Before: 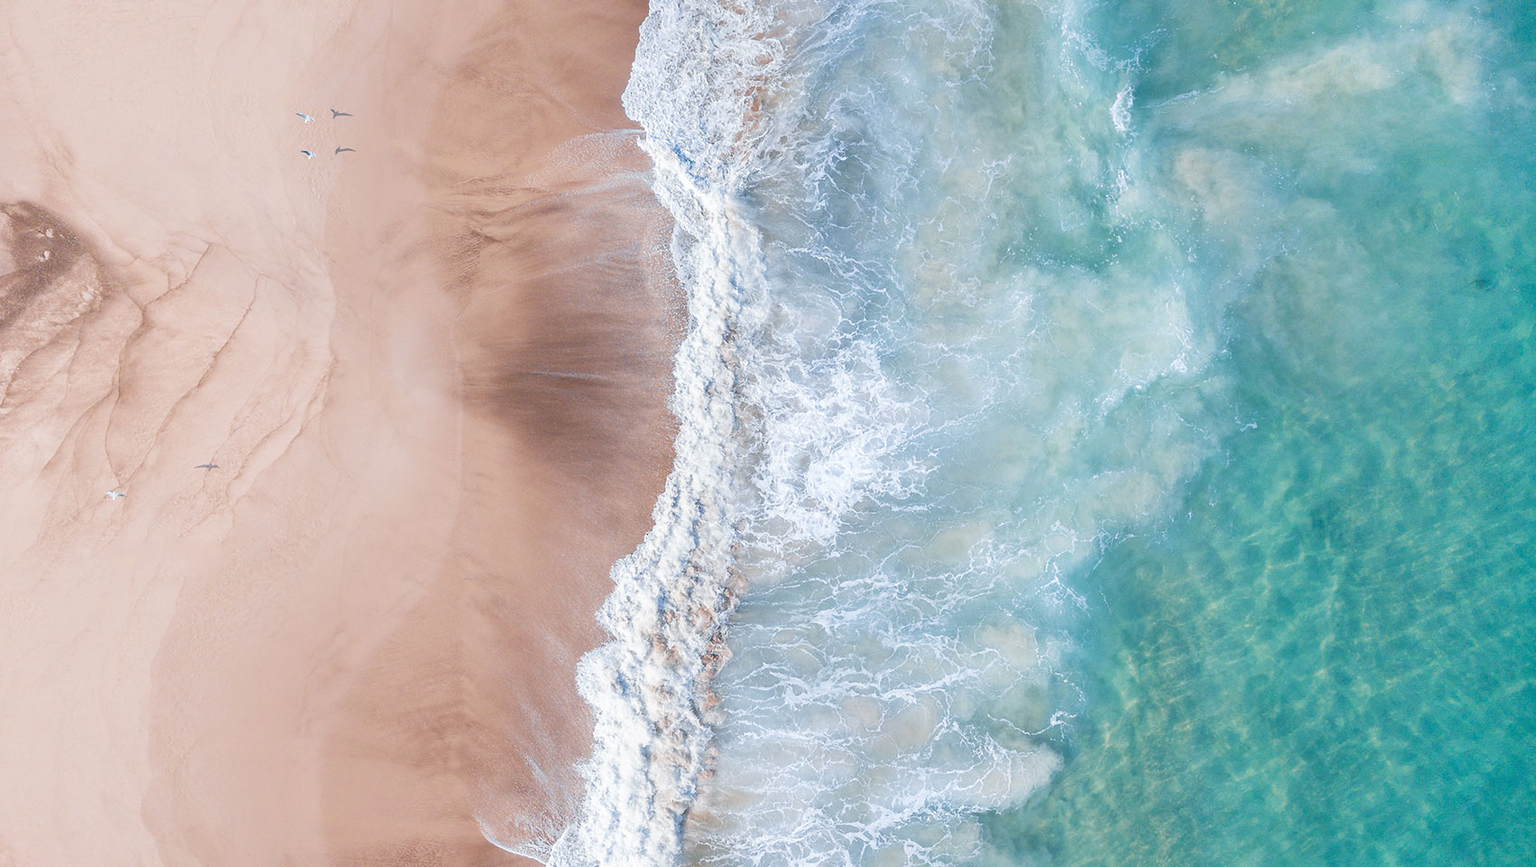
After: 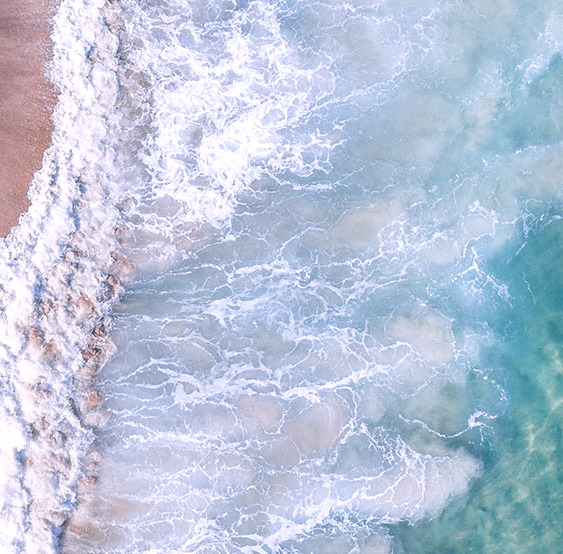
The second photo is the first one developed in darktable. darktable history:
crop: left 40.878%, top 39.176%, right 25.993%, bottom 3.081%
exposure: black level correction 0, compensate exposure bias true, compensate highlight preservation false
white balance: red 1.05, blue 1.072
local contrast: on, module defaults
